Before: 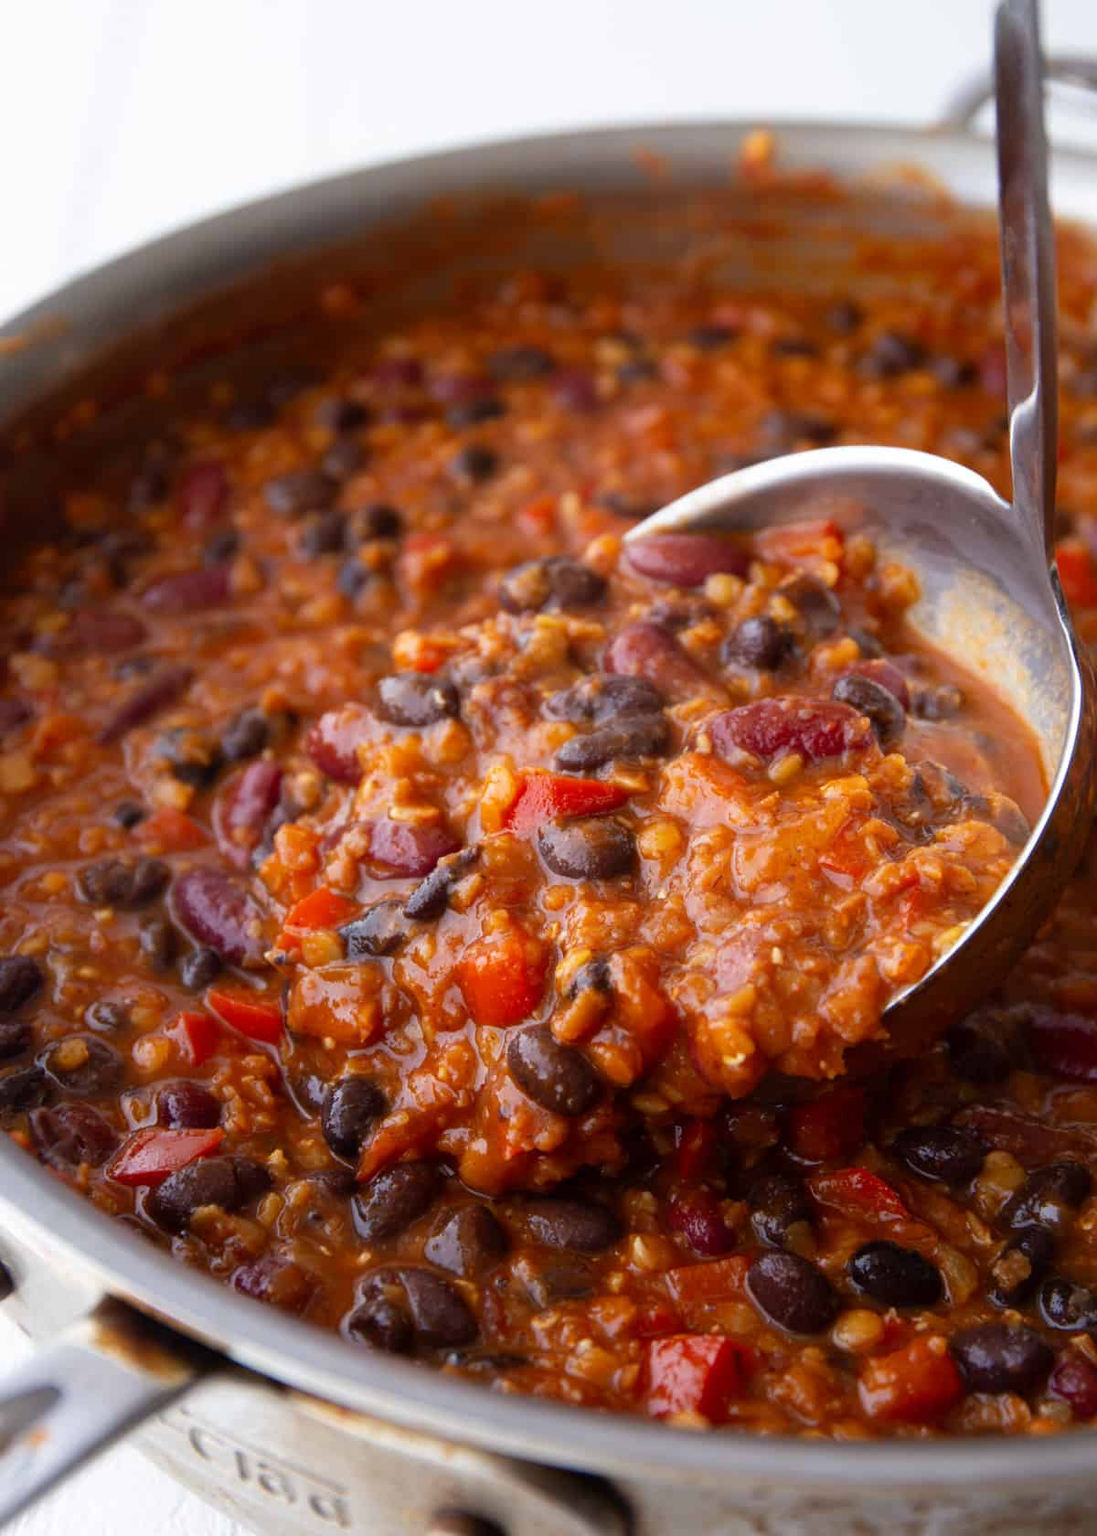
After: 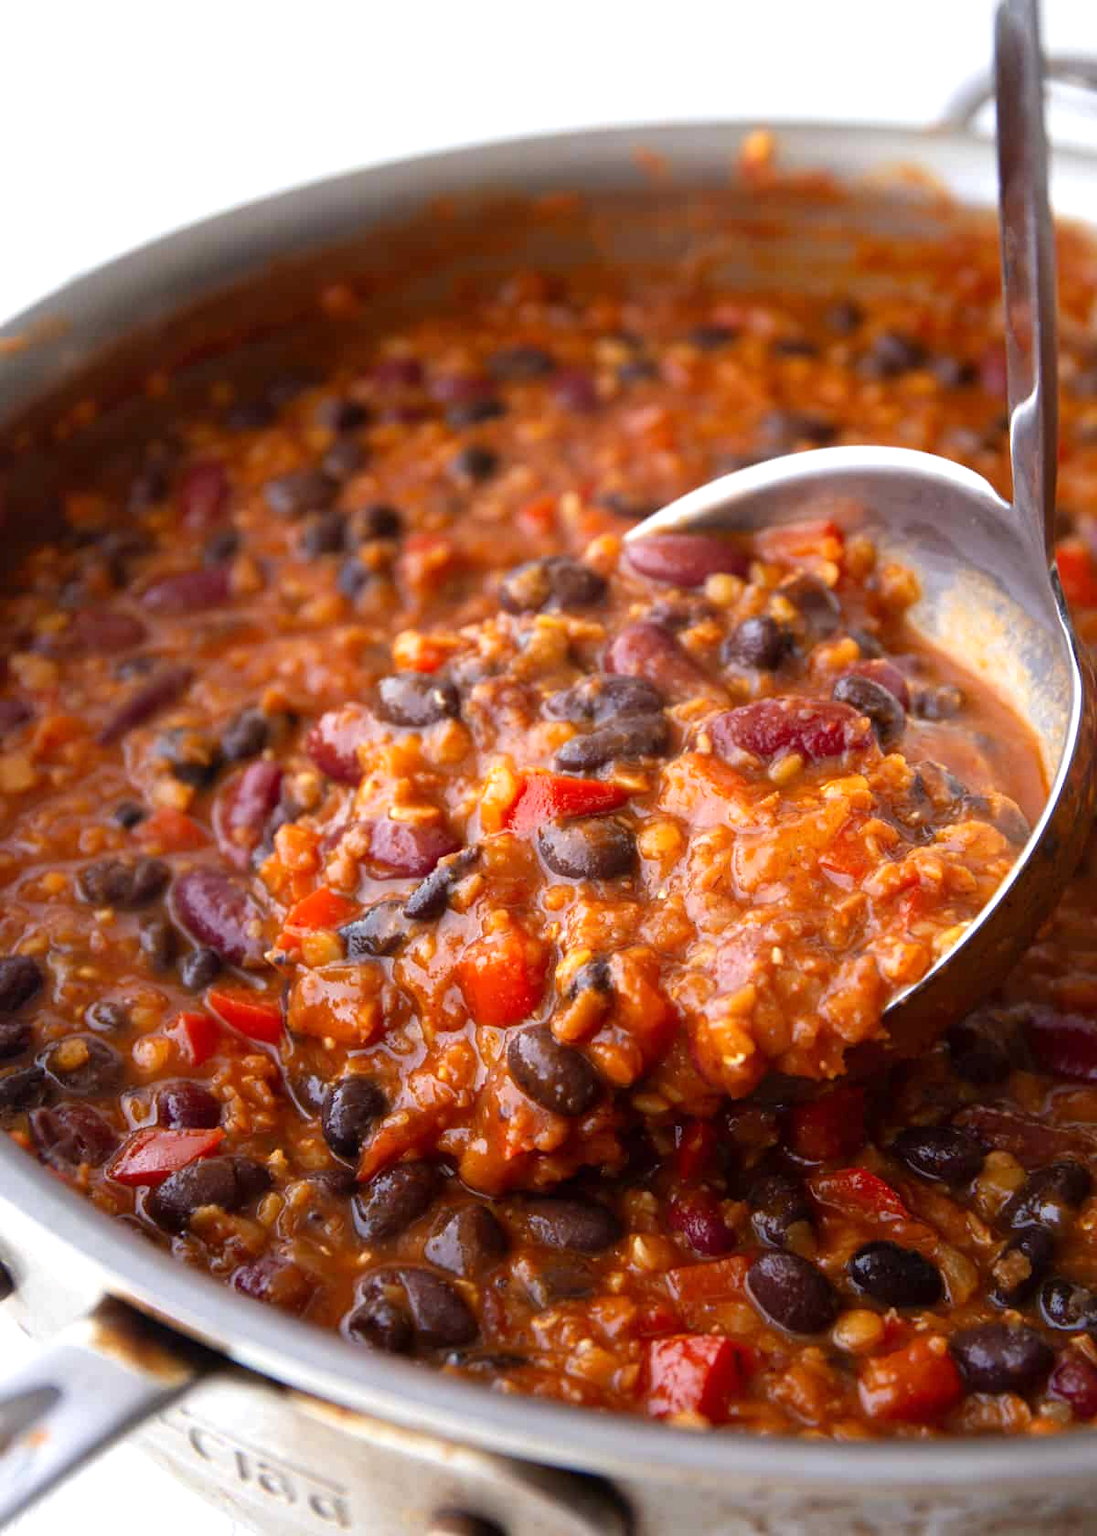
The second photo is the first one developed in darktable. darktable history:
exposure: exposure 0.374 EV, compensate highlight preservation false
